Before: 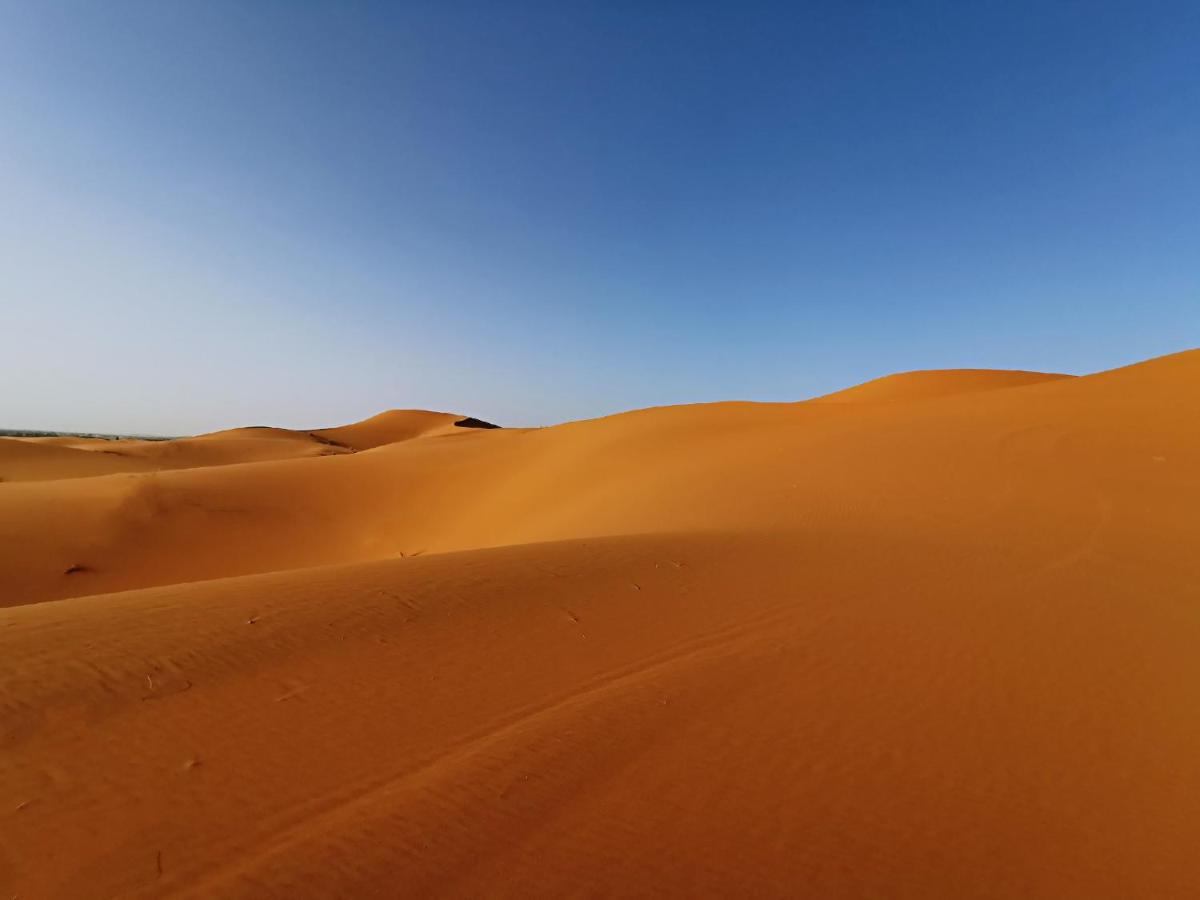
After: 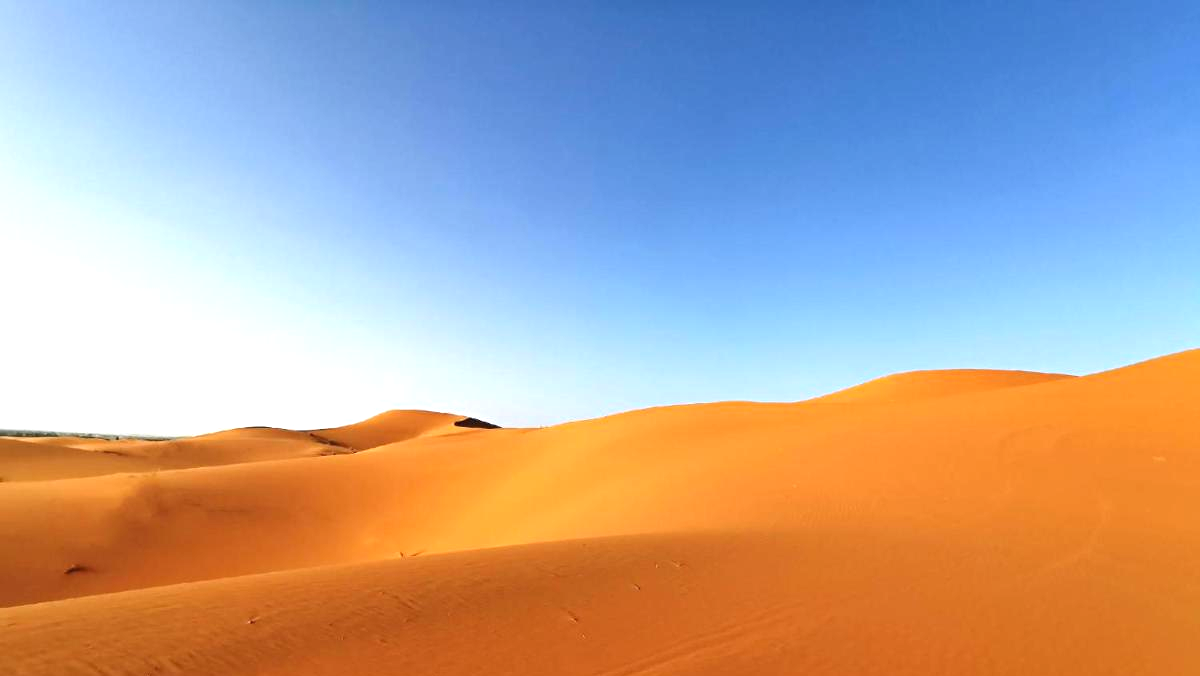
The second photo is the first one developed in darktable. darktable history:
crop: bottom 24.859%
exposure: black level correction 0, exposure 1.096 EV, compensate exposure bias true, compensate highlight preservation false
